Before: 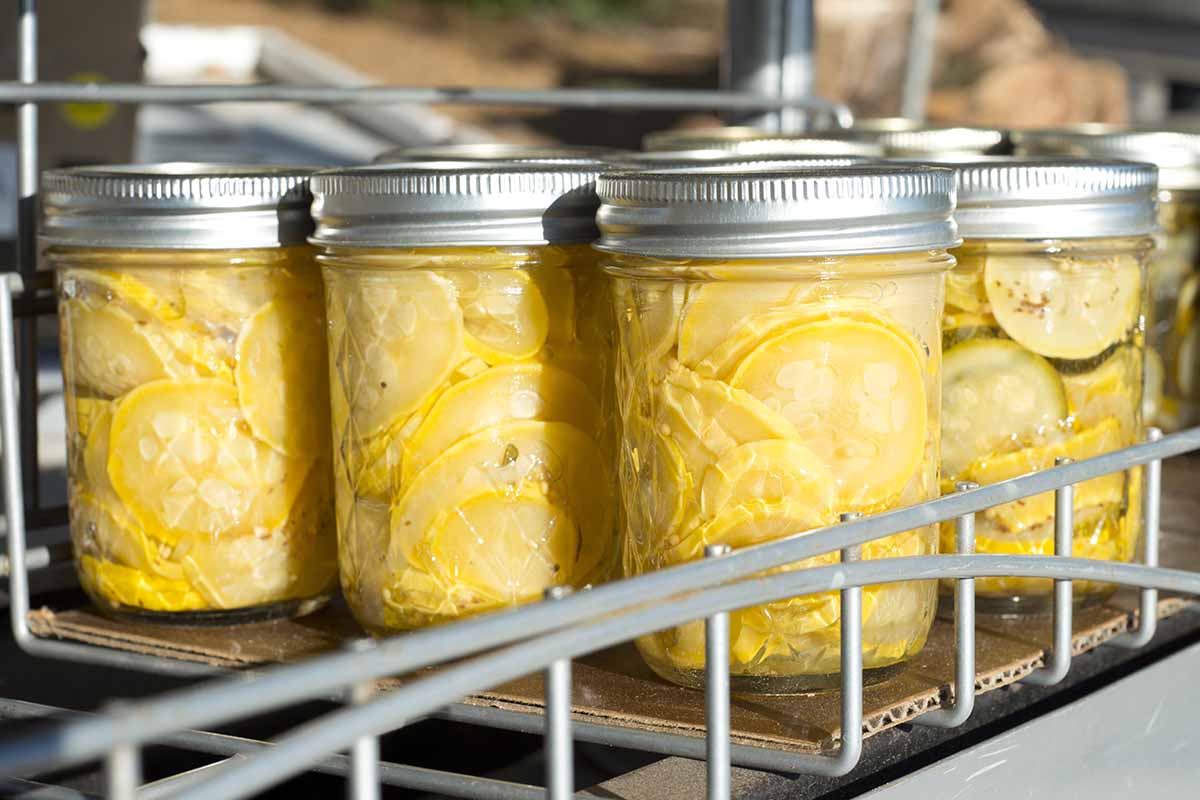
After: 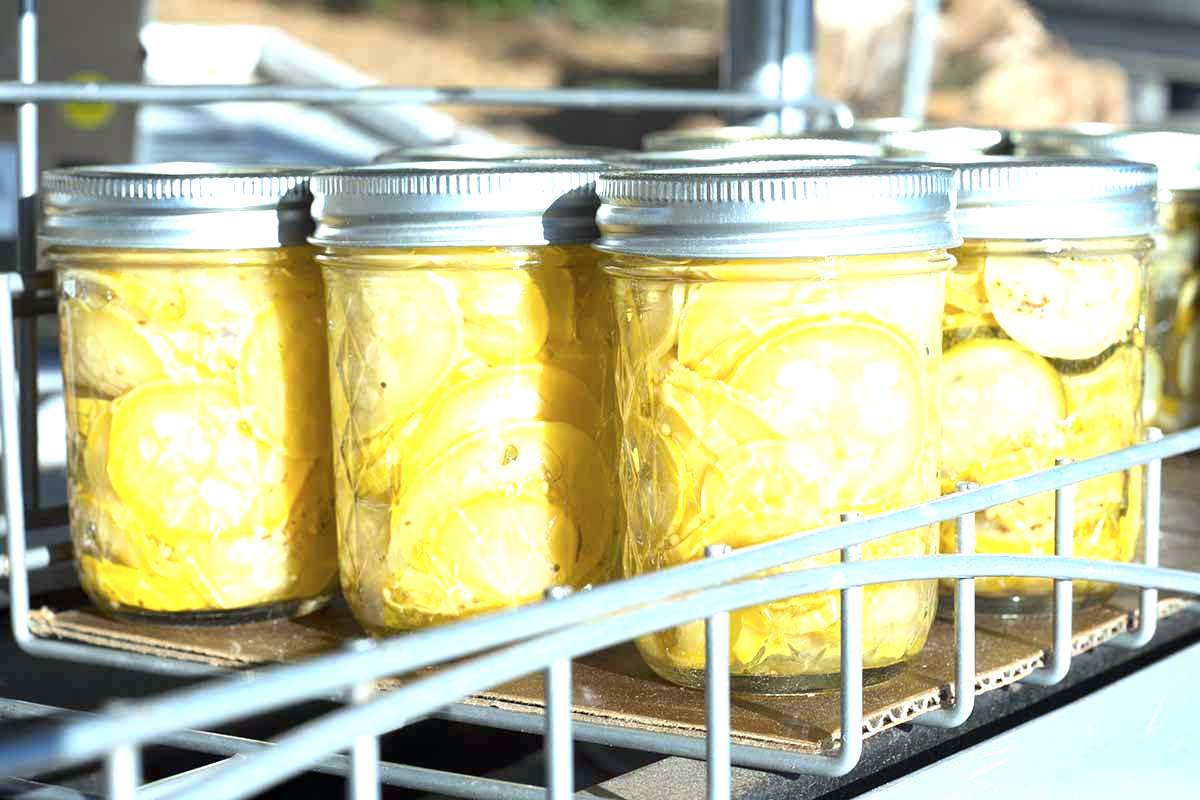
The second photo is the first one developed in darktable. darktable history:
exposure: exposure 1 EV, compensate highlight preservation false
color calibration: illuminant F (fluorescent), F source F9 (Cool White Deluxe 4150 K) – high CRI, x 0.374, y 0.373, temperature 4158.34 K
